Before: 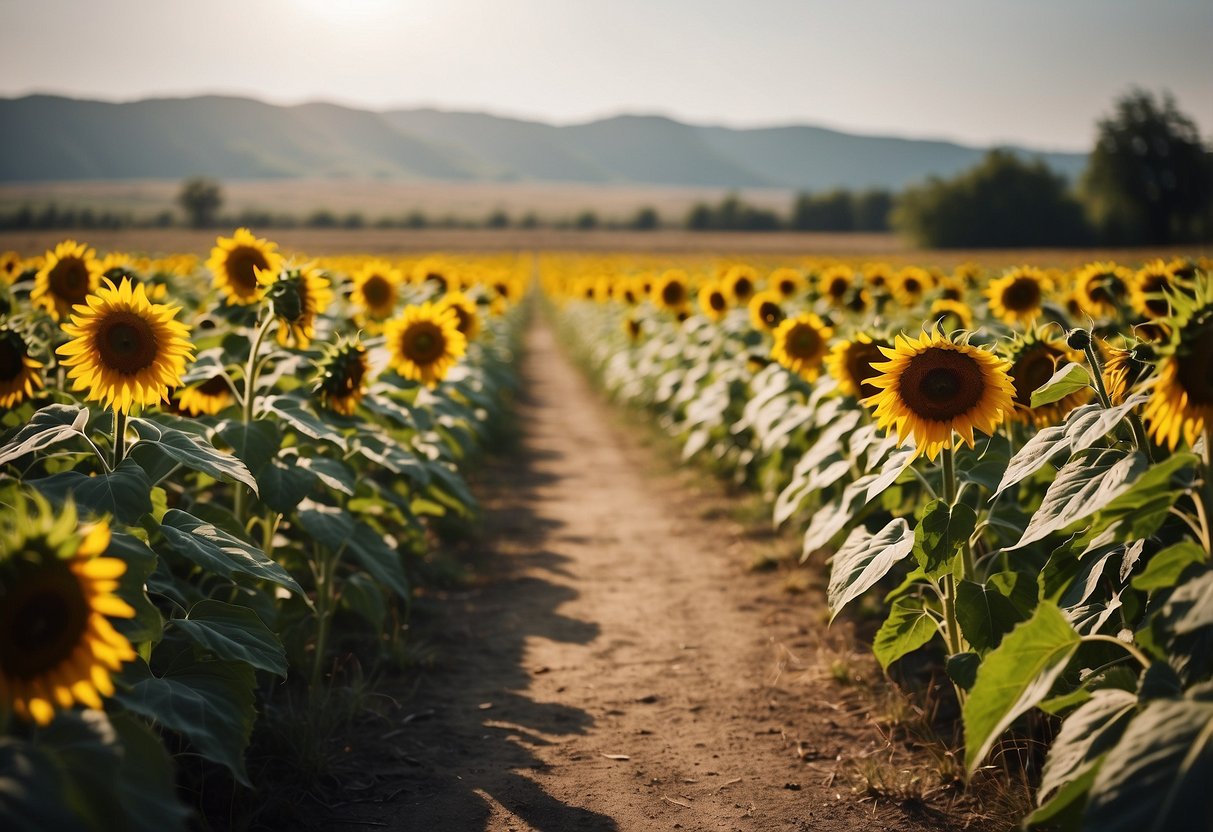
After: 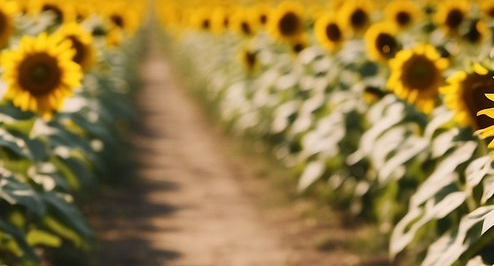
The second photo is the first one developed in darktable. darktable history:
crop: left 31.712%, top 32.413%, right 27.557%, bottom 35.521%
